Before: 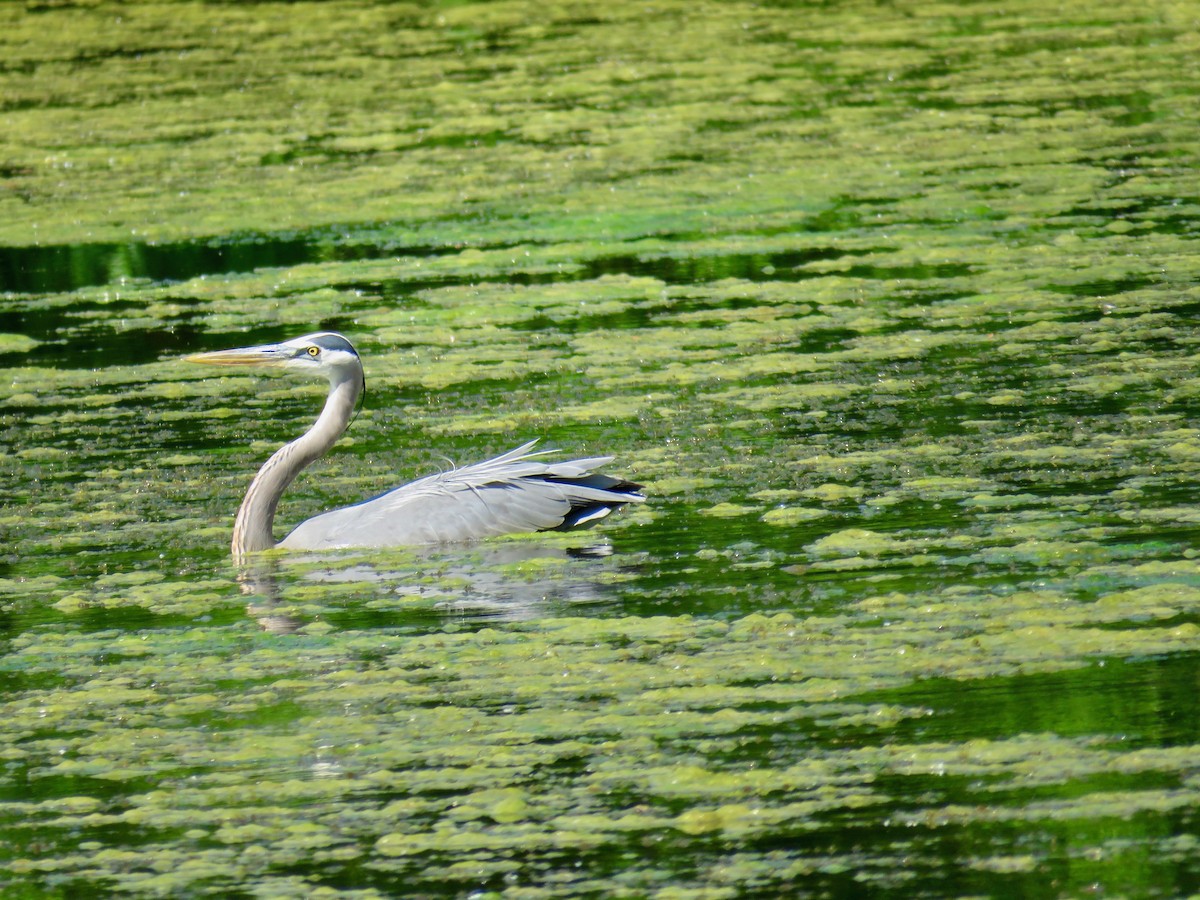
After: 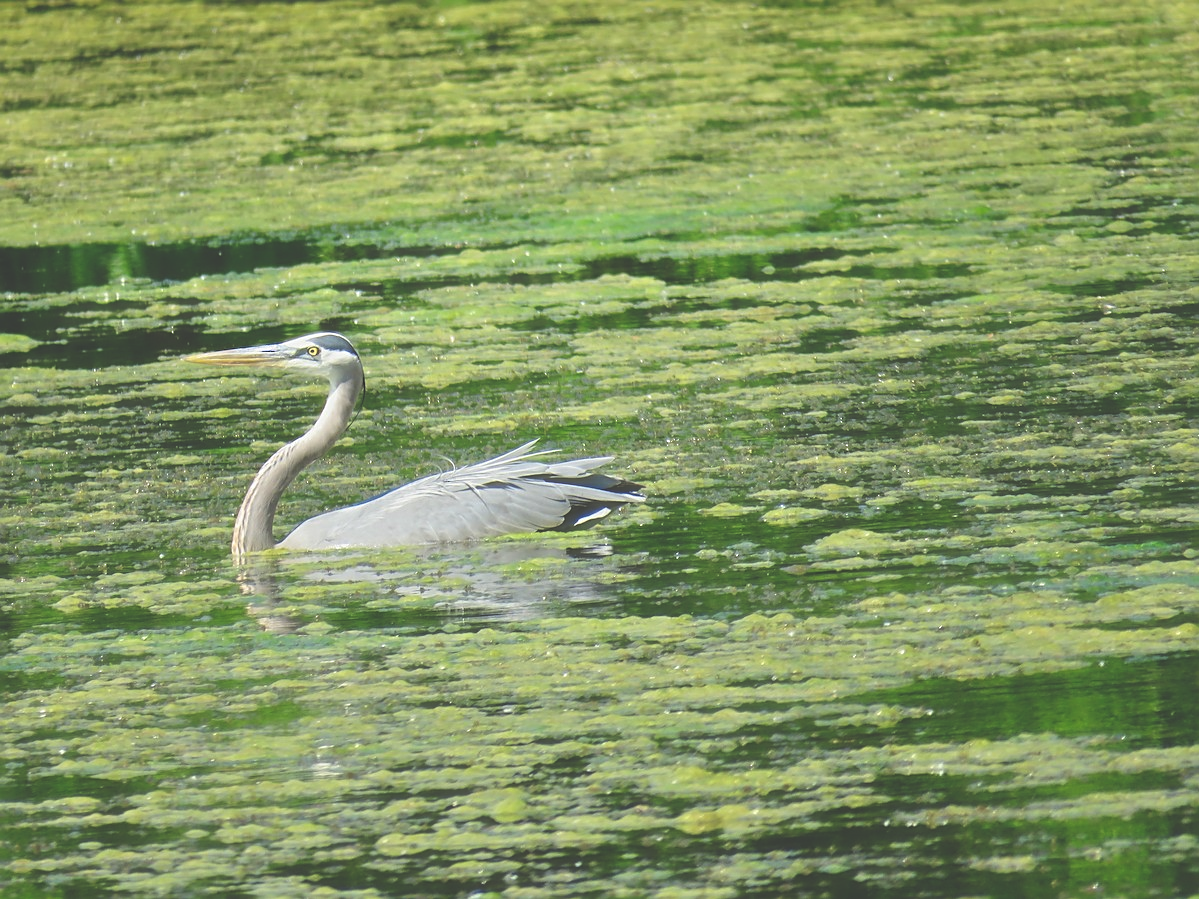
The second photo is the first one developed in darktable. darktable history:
sharpen: on, module defaults
haze removal: strength -0.101, compatibility mode true, adaptive false
exposure: black level correction -0.042, exposure 0.059 EV, compensate highlight preservation false
crop: left 0.003%
